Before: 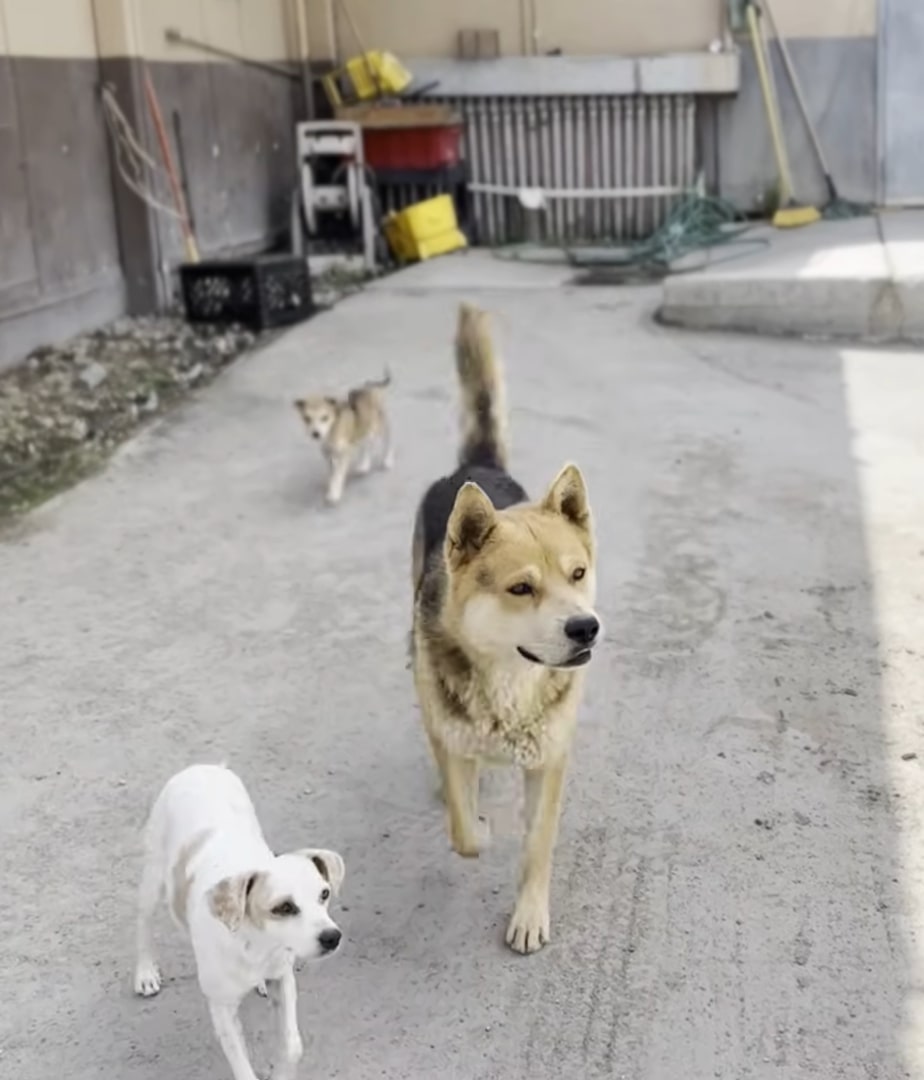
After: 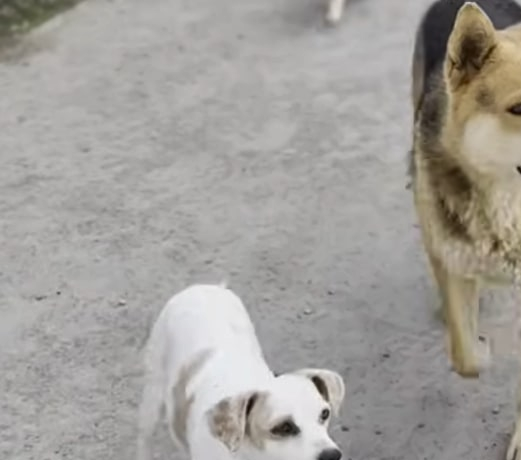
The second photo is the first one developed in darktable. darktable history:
crop: top 44.483%, right 43.593%, bottom 12.892%
shadows and highlights: shadows 43.71, white point adjustment -1.46, soften with gaussian
